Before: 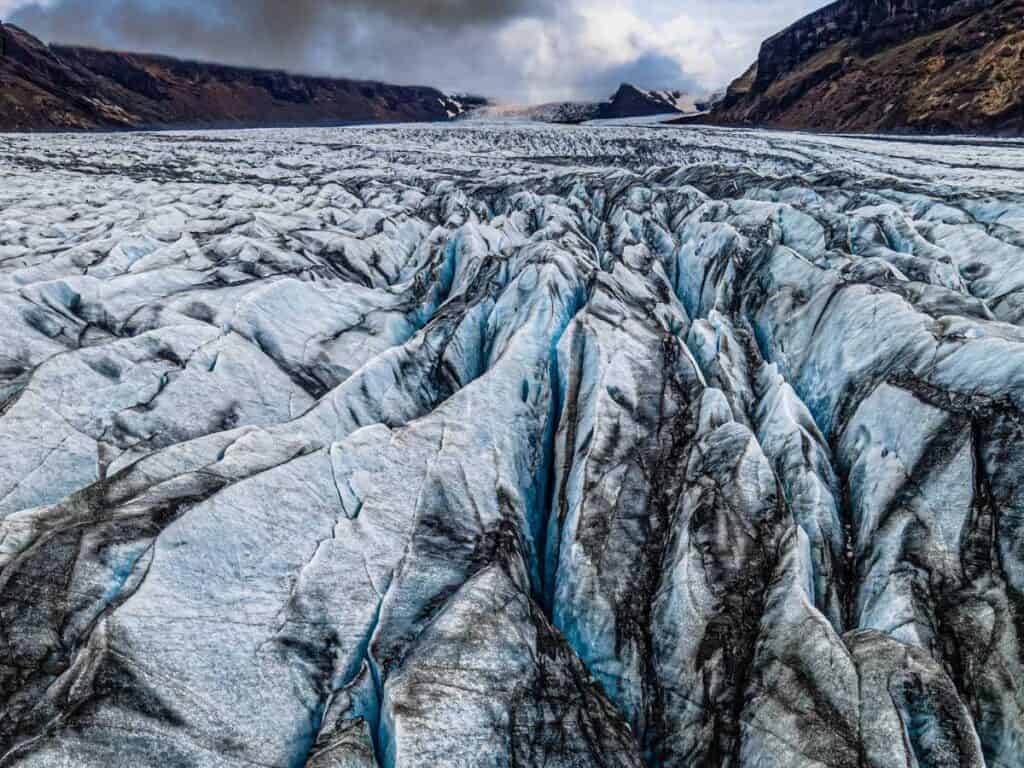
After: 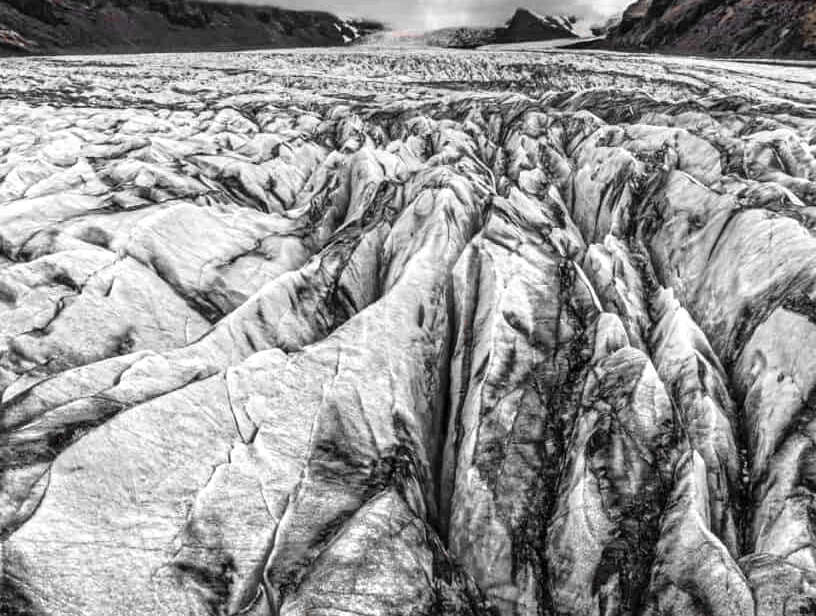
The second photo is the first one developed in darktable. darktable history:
color zones: curves: ch0 [(0, 0.447) (0.184, 0.543) (0.323, 0.476) (0.429, 0.445) (0.571, 0.443) (0.714, 0.451) (0.857, 0.452) (1, 0.447)]; ch1 [(0, 0.464) (0.176, 0.46) (0.287, 0.177) (0.429, 0.002) (0.571, 0) (0.714, 0) (0.857, 0) (1, 0.464)]
crop and rotate: left 10.238%, top 9.796%, right 10.036%, bottom 9.951%
exposure: exposure 0.607 EV, compensate highlight preservation false
